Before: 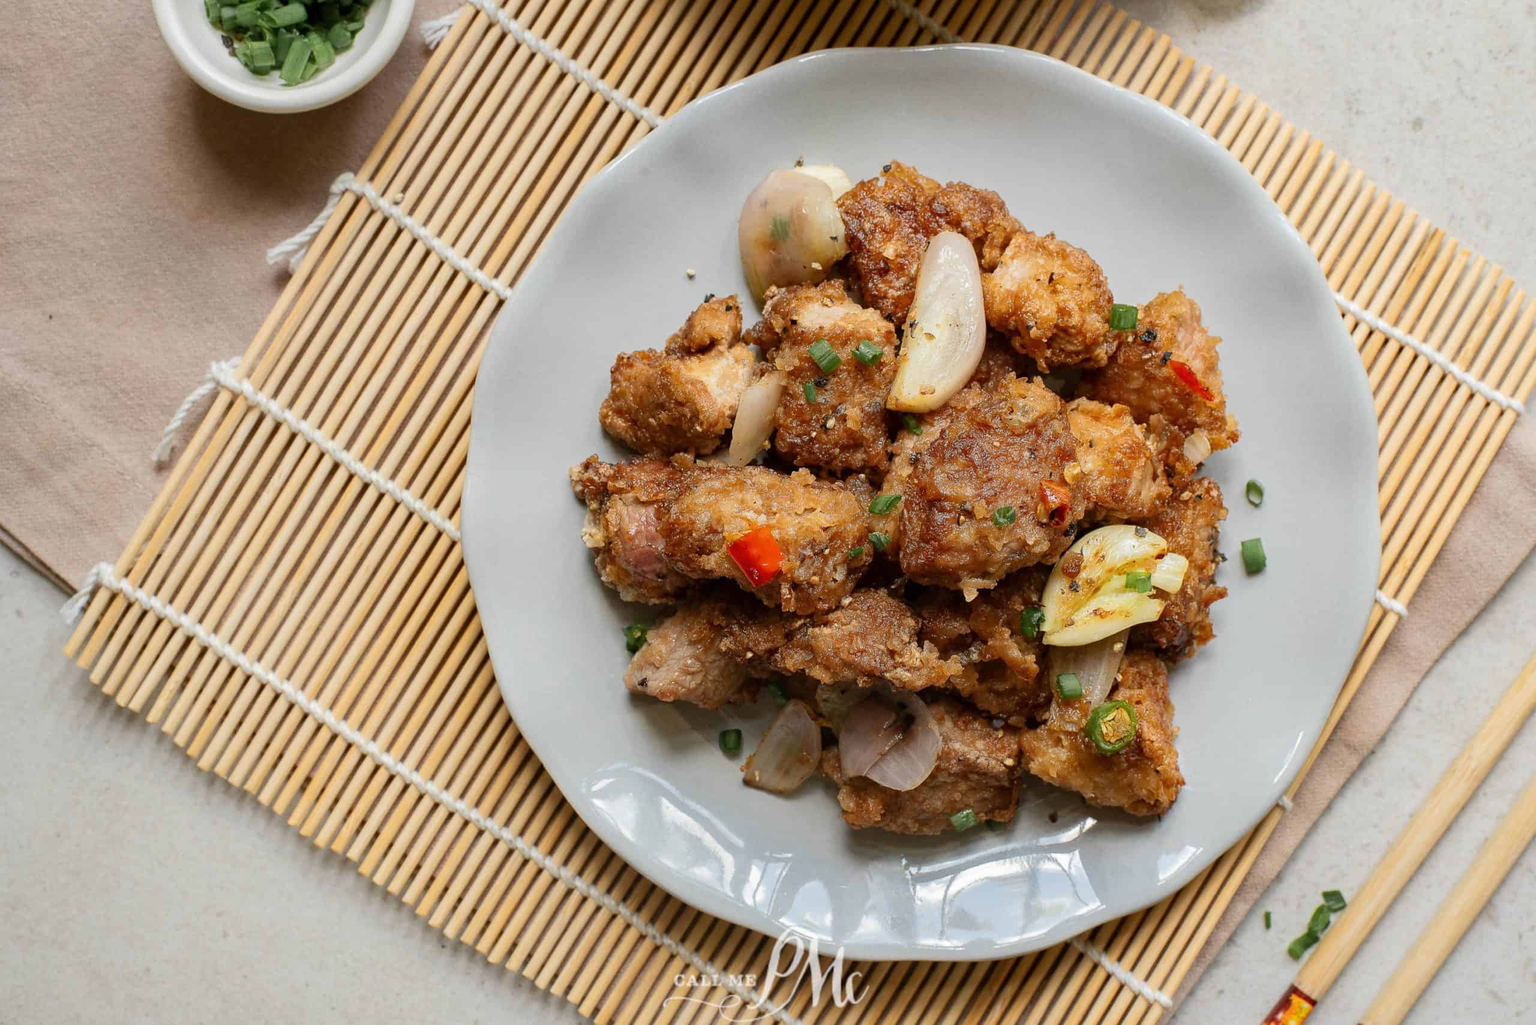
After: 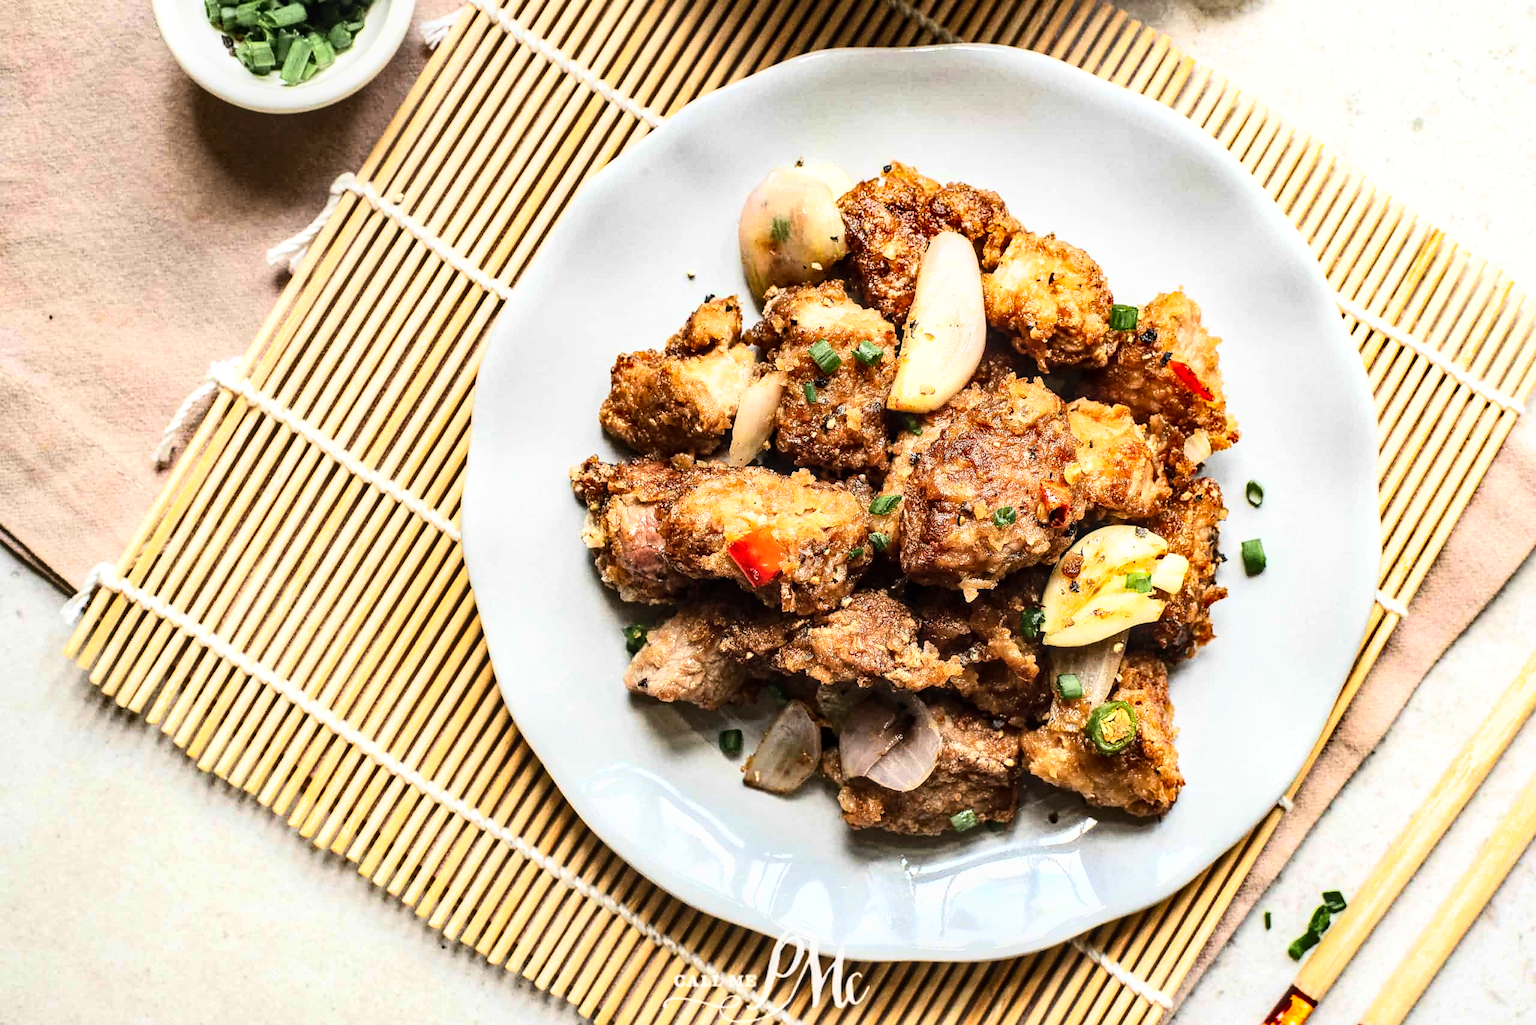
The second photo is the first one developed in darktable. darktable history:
local contrast: detail 130%
tone equalizer: -8 EV -0.747 EV, -7 EV -0.697 EV, -6 EV -0.605 EV, -5 EV -0.37 EV, -3 EV 0.377 EV, -2 EV 0.6 EV, -1 EV 0.693 EV, +0 EV 0.737 EV, edges refinement/feathering 500, mask exposure compensation -1.57 EV, preserve details no
base curve: curves: ch0 [(0, 0) (0.028, 0.03) (0.121, 0.232) (0.46, 0.748) (0.859, 0.968) (1, 1)]
shadows and highlights: low approximation 0.01, soften with gaussian
